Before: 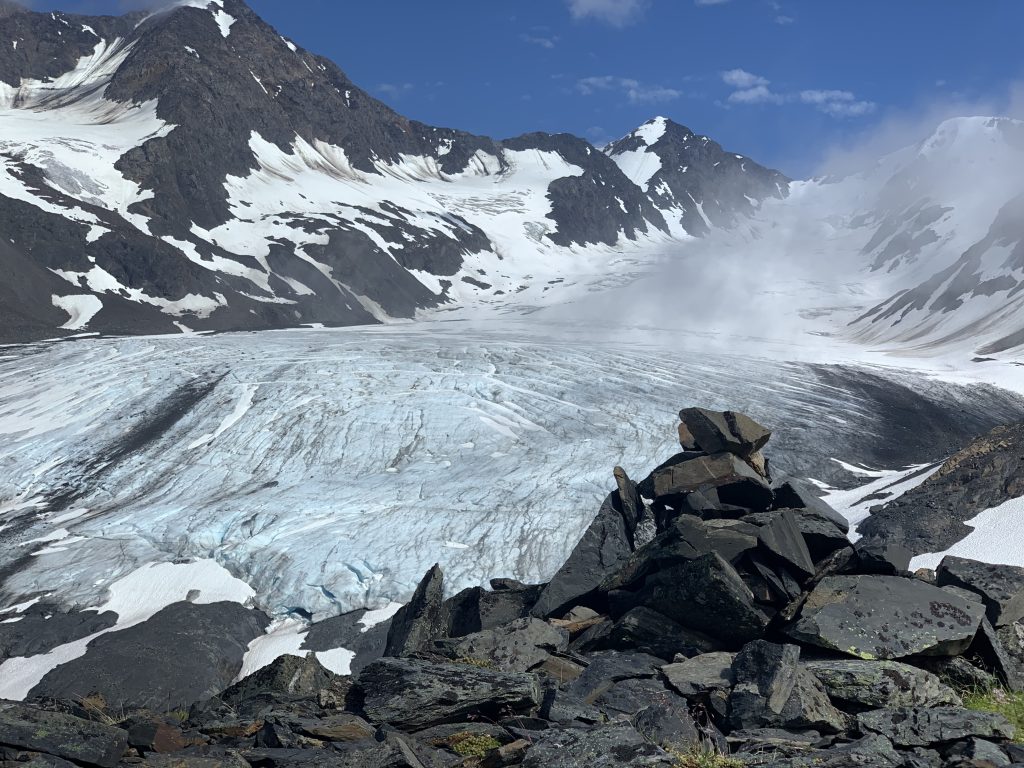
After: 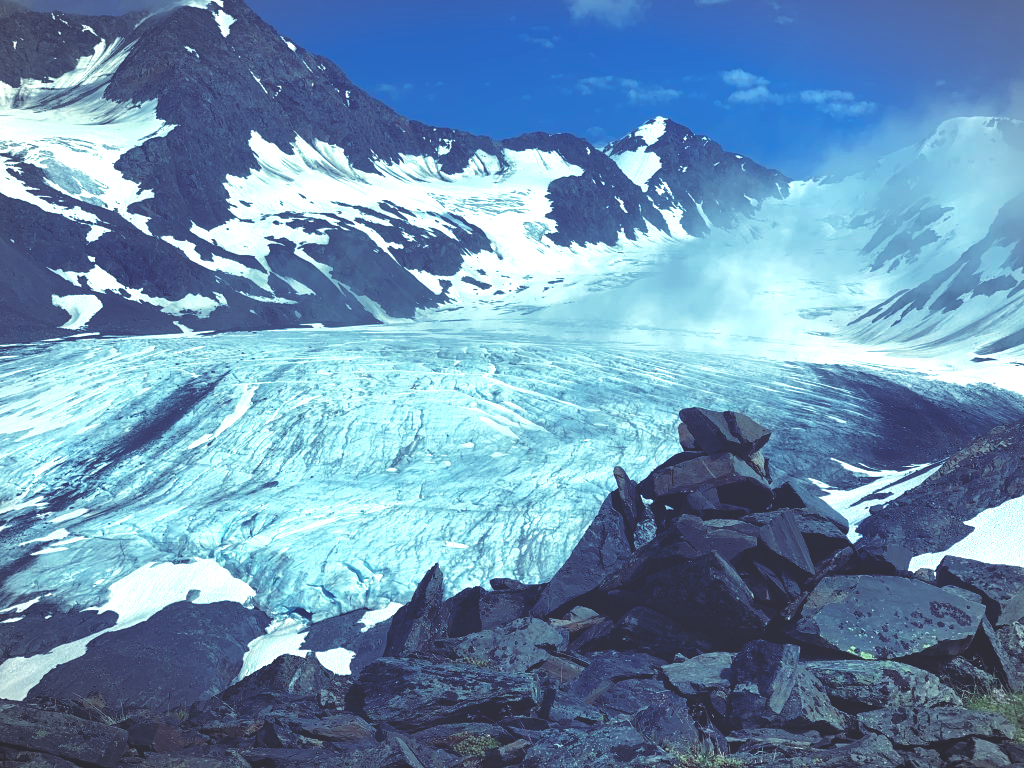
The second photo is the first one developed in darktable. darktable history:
exposure: black level correction -0.002, exposure 0.54 EV, compensate highlight preservation false
vignetting: fall-off start 100%, brightness -0.282, width/height ratio 1.31
rgb curve: curves: ch0 [(0, 0.186) (0.314, 0.284) (0.576, 0.466) (0.805, 0.691) (0.936, 0.886)]; ch1 [(0, 0.186) (0.314, 0.284) (0.581, 0.534) (0.771, 0.746) (0.936, 0.958)]; ch2 [(0, 0.216) (0.275, 0.39) (1, 1)], mode RGB, independent channels, compensate middle gray true, preserve colors none
